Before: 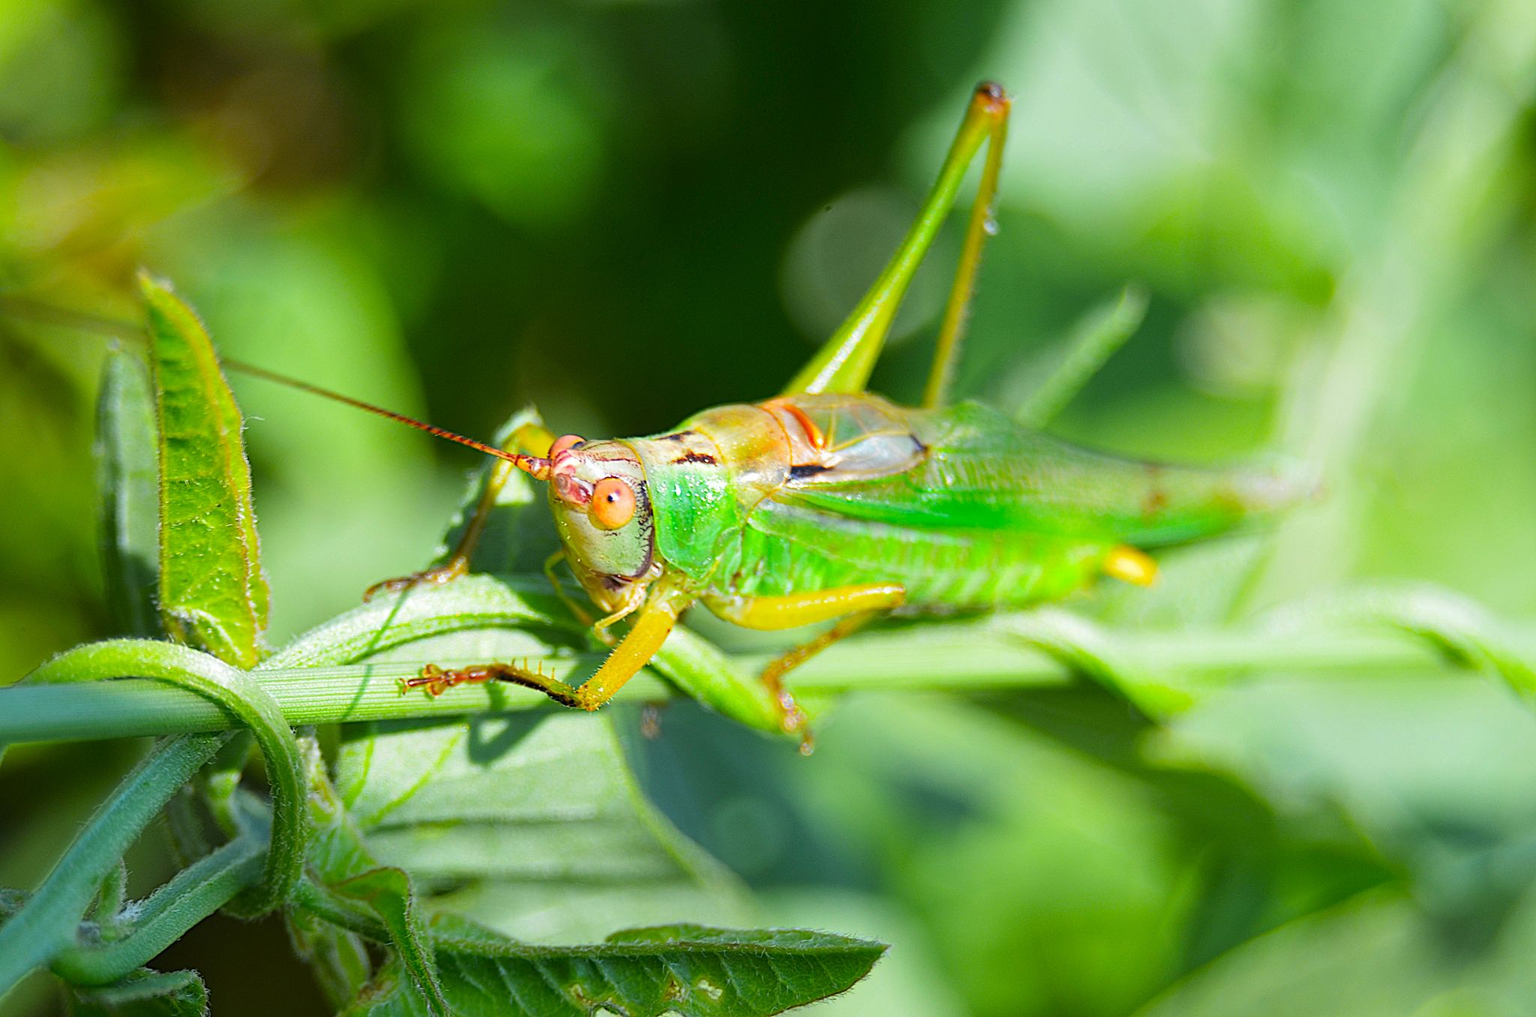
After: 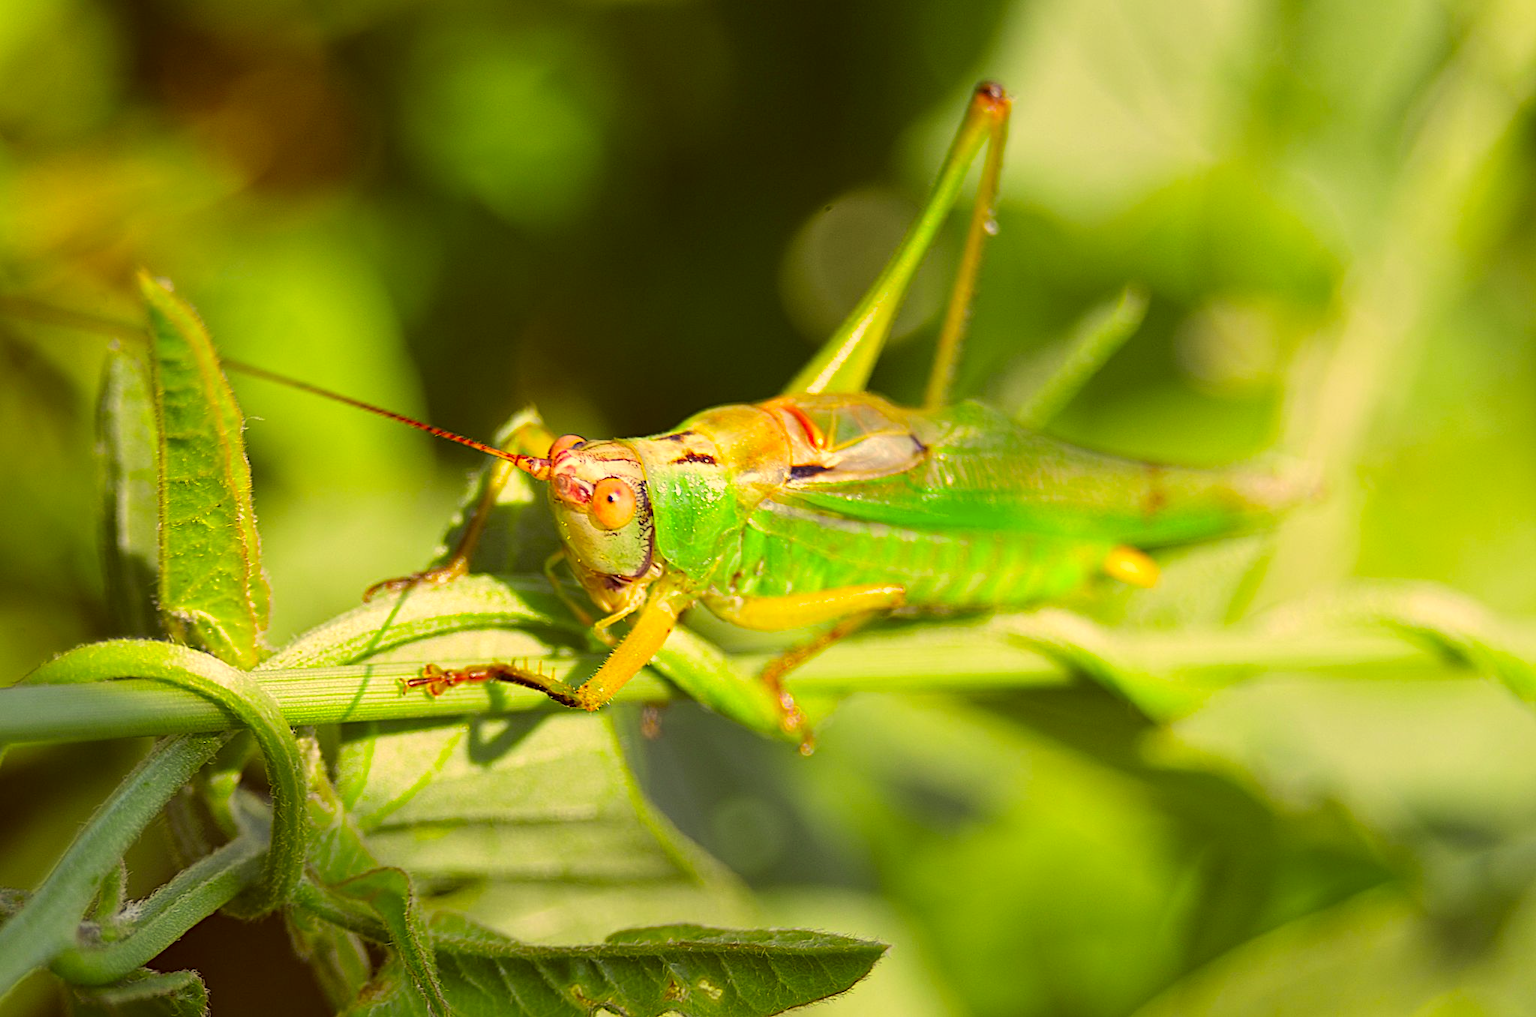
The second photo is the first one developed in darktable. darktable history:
color correction: highlights a* 10.12, highlights b* 39.04, shadows a* 14.62, shadows b* 3.37
tone equalizer: on, module defaults
